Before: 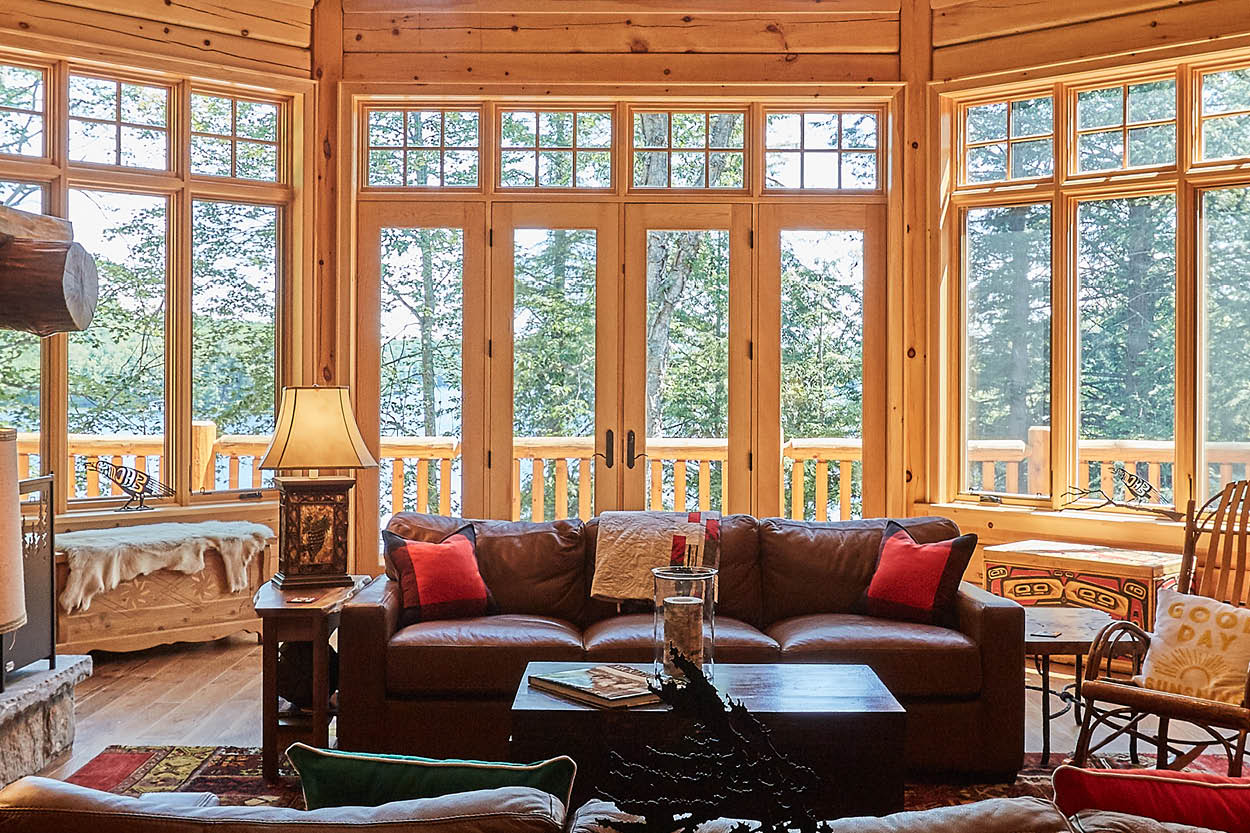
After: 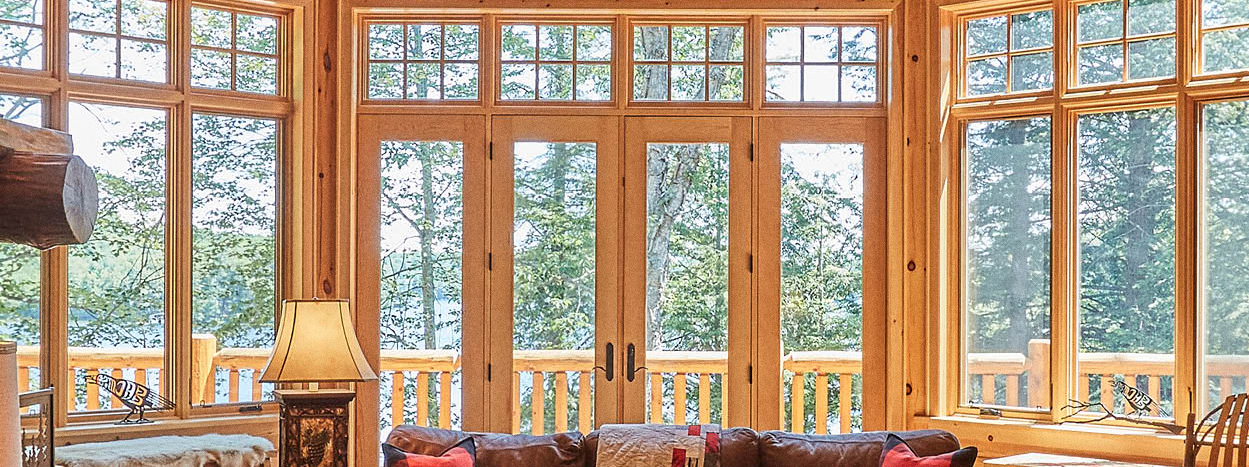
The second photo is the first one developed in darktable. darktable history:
crop and rotate: top 10.605%, bottom 33.274%
grain: coarseness 0.09 ISO
